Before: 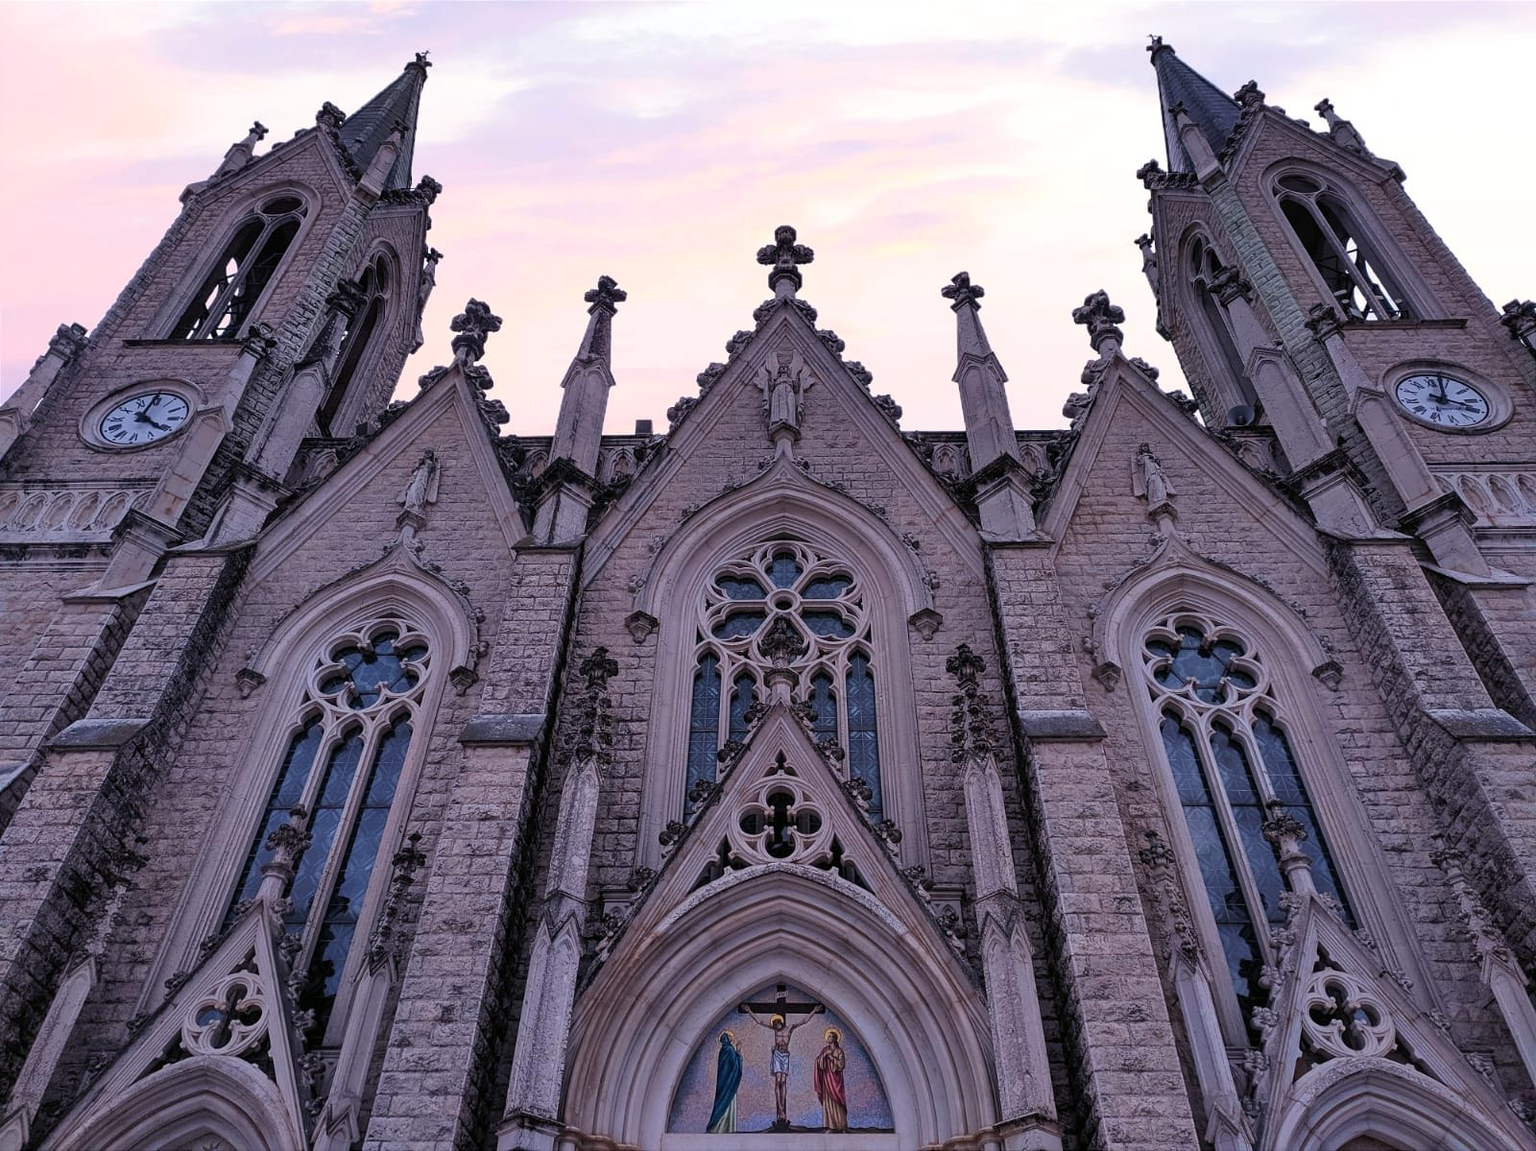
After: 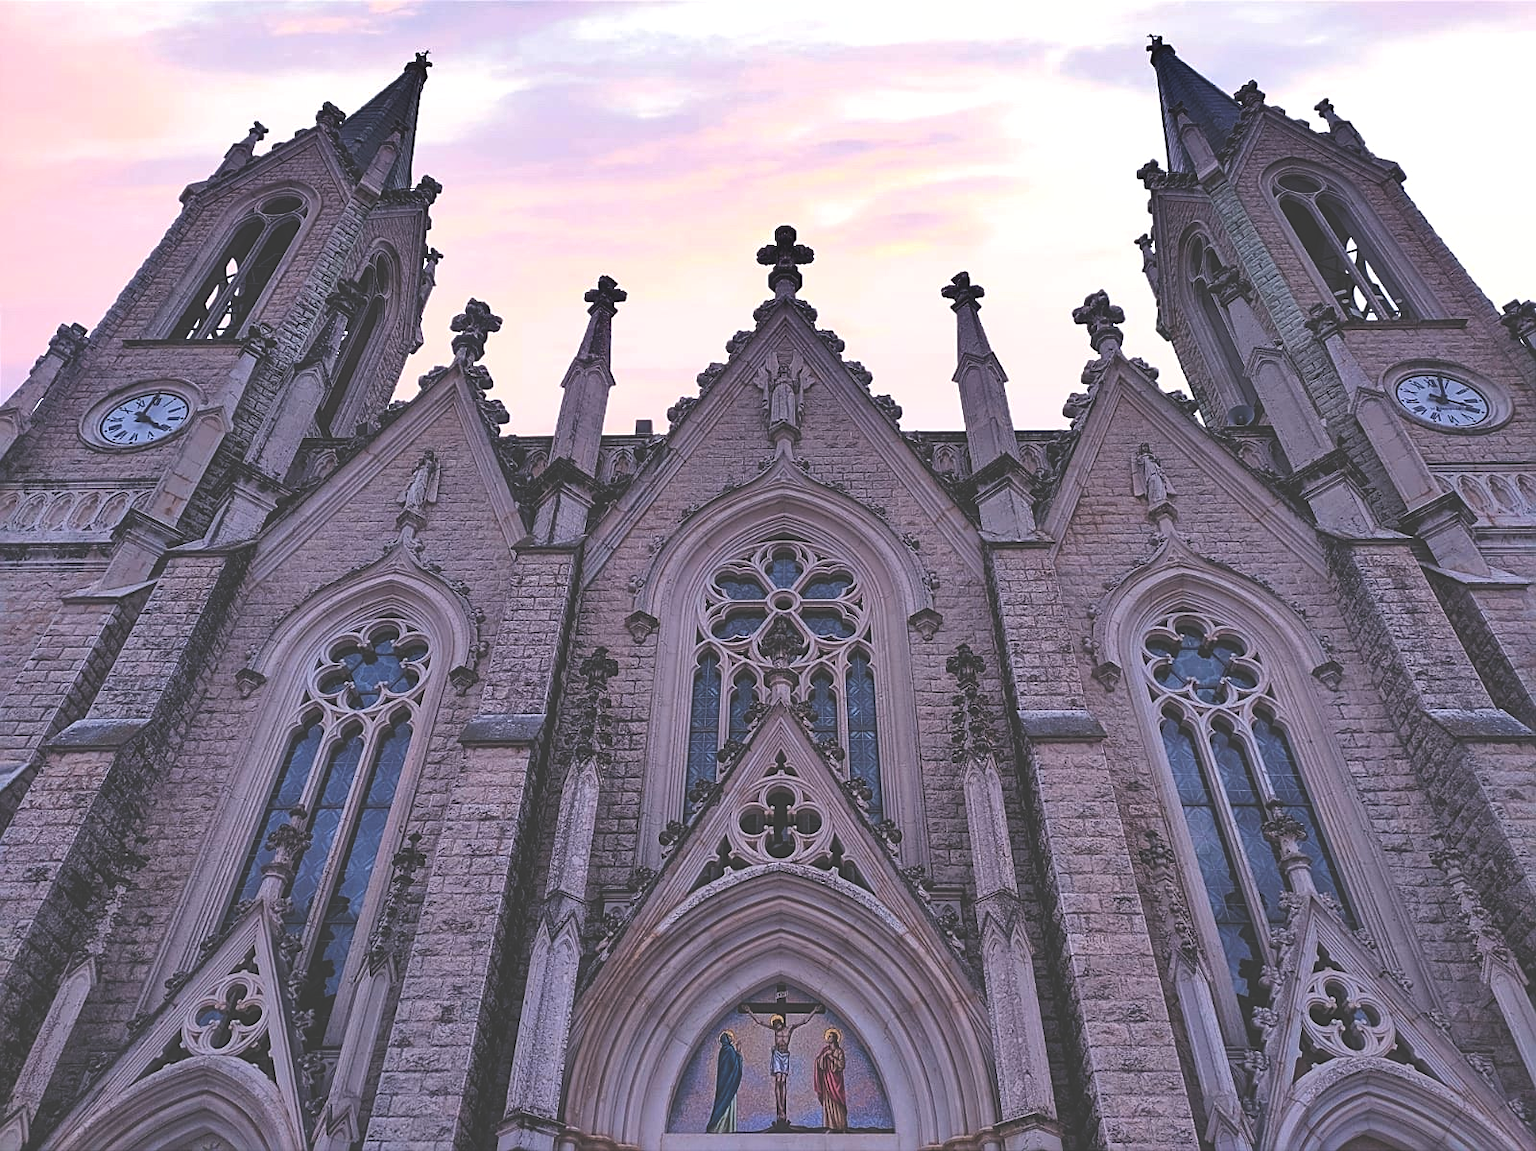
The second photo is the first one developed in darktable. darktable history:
shadows and highlights: low approximation 0.01, soften with gaussian
sharpen: on, module defaults
exposure: black level correction -0.04, exposure 0.062 EV, compensate highlight preservation false
contrast brightness saturation: contrast 0.036, saturation 0.16
